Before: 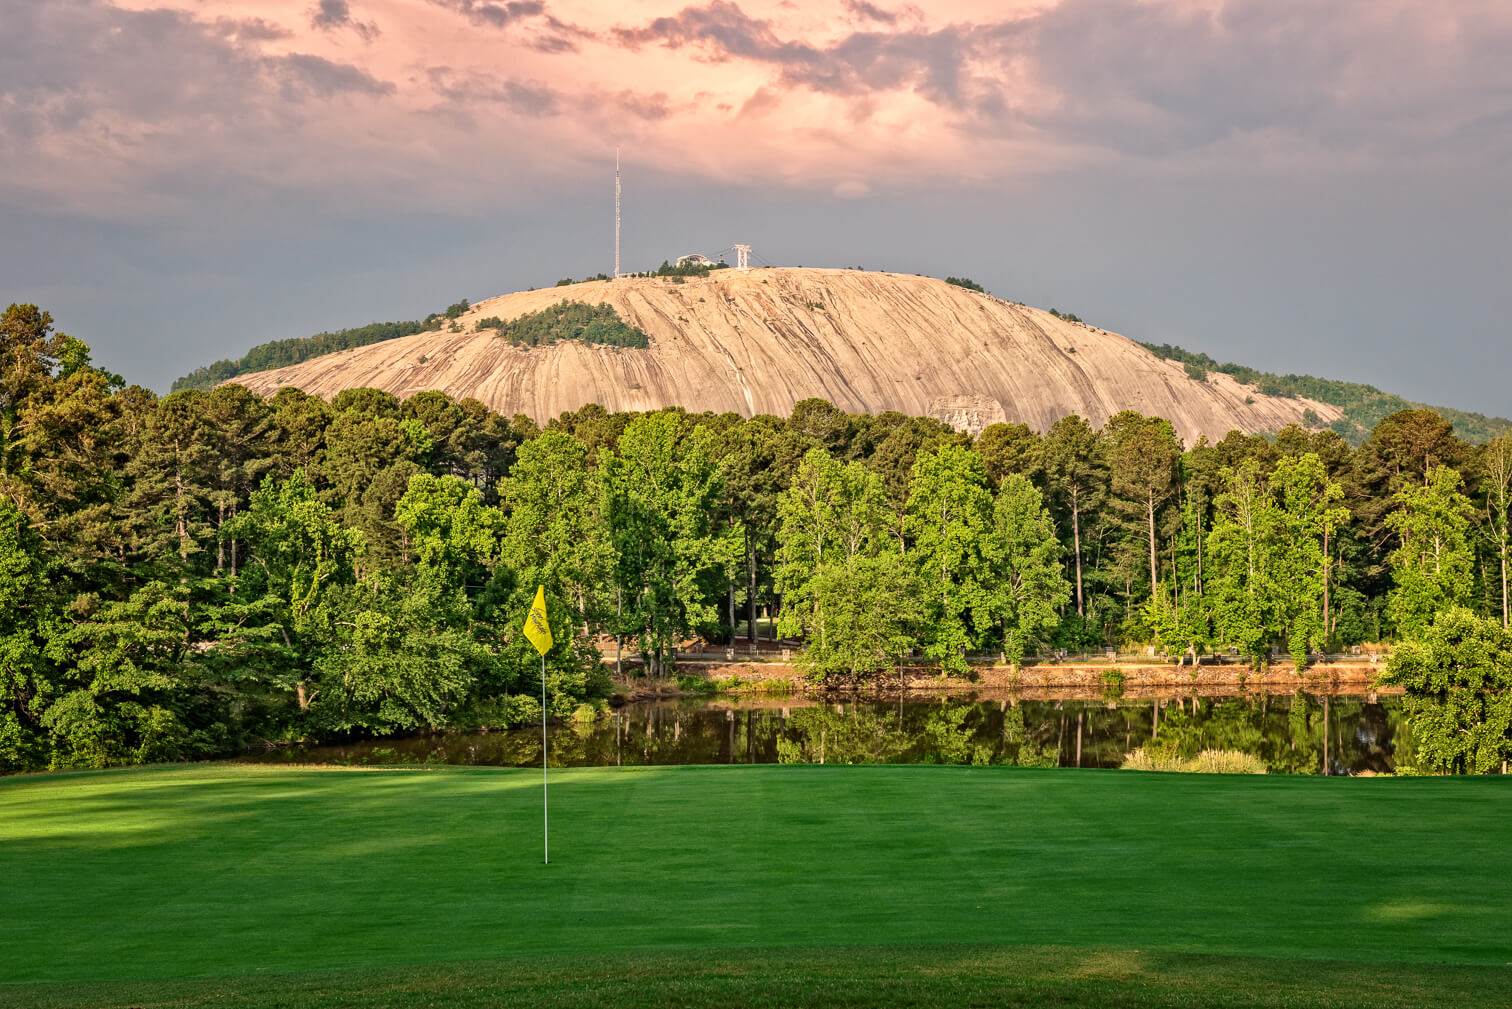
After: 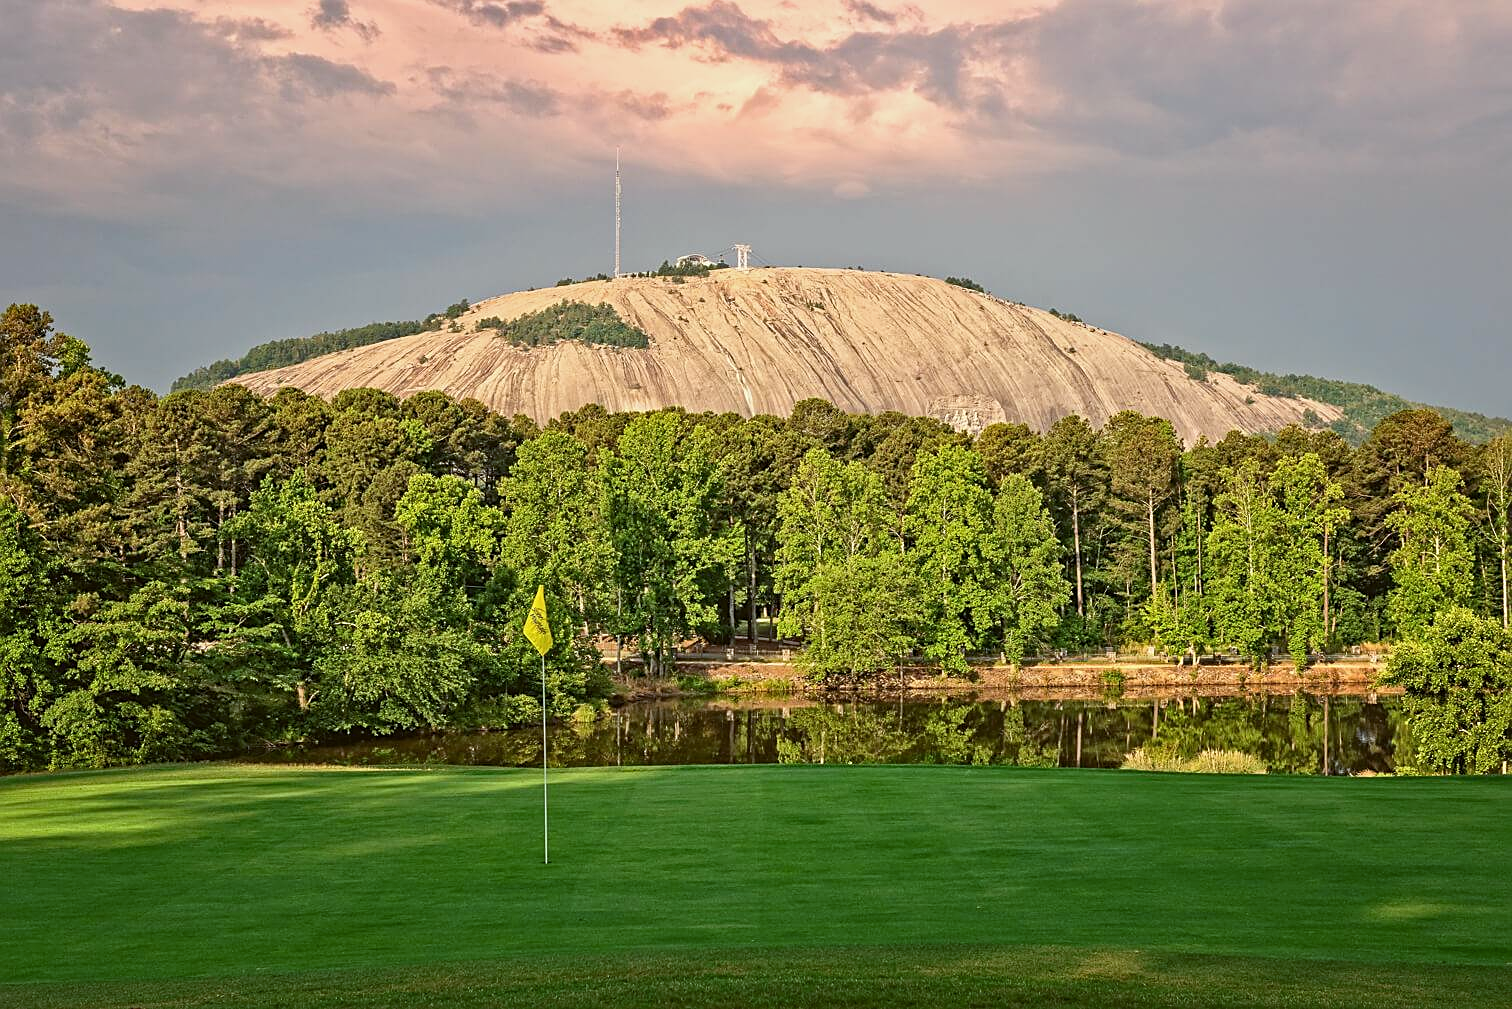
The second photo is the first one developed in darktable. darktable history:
sharpen: on, module defaults
color balance: lift [1.004, 1.002, 1.002, 0.998], gamma [1, 1.007, 1.002, 0.993], gain [1, 0.977, 1.013, 1.023], contrast -3.64%
